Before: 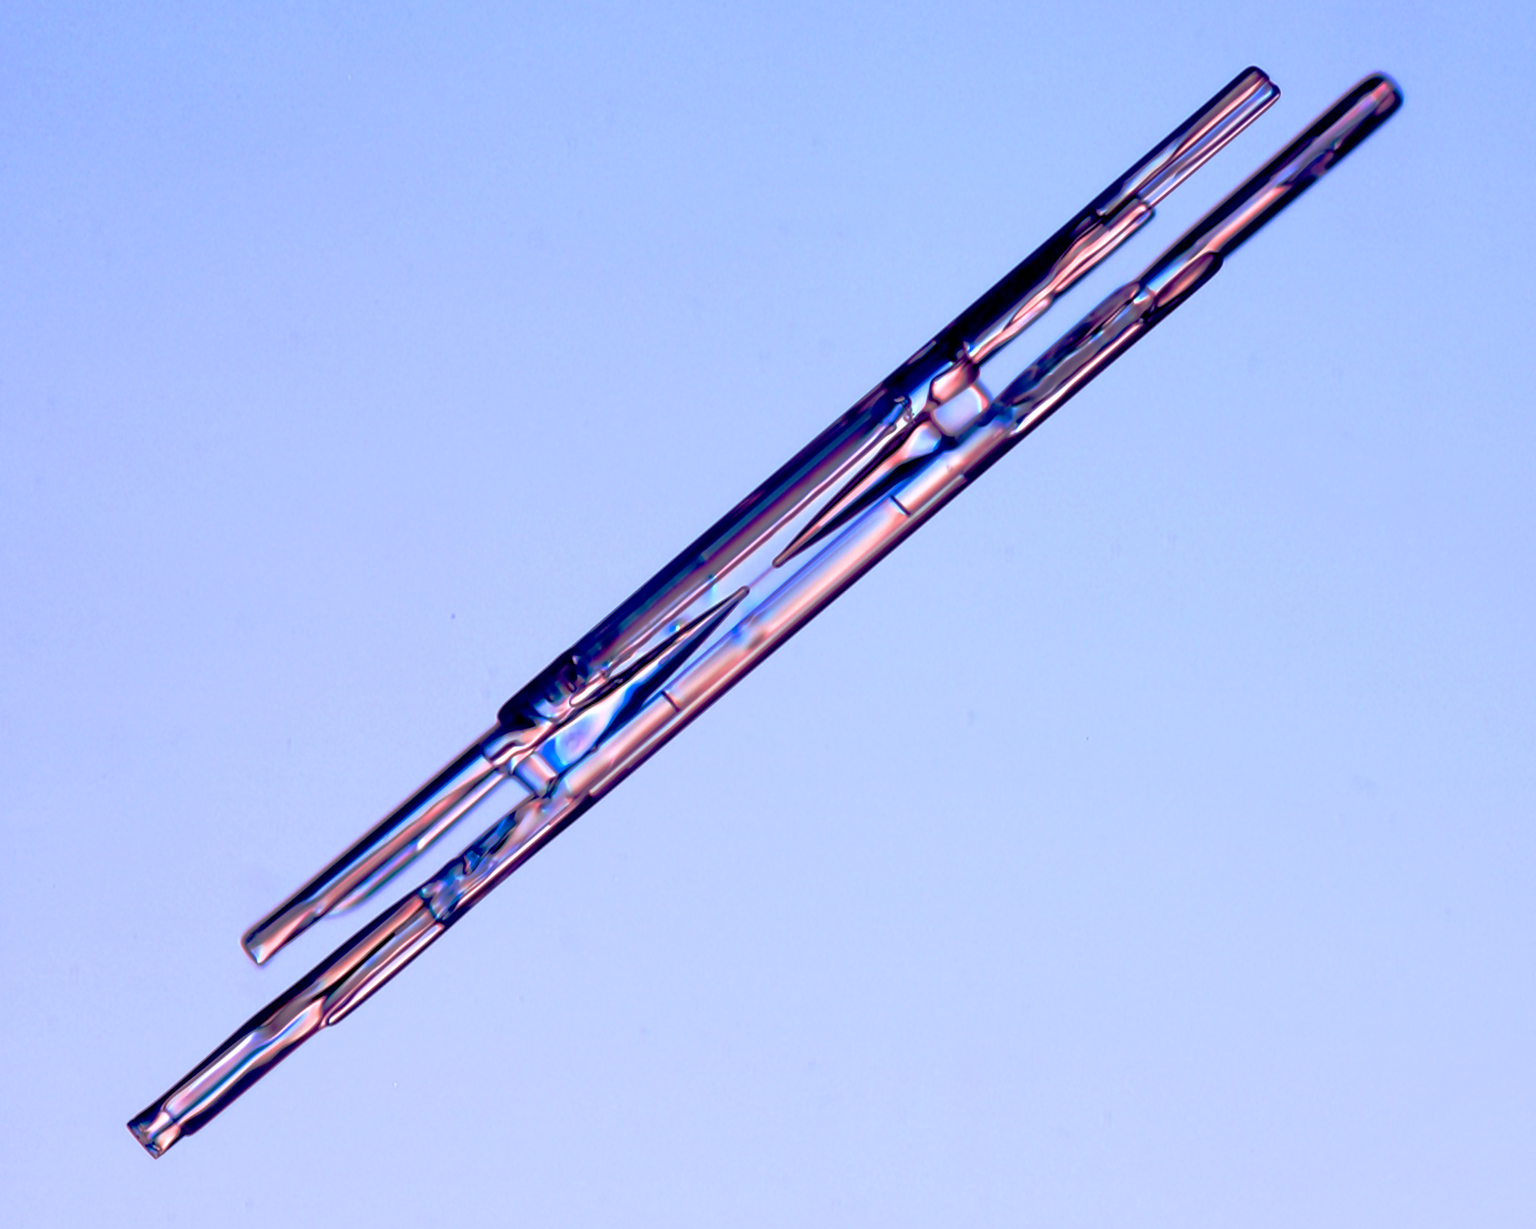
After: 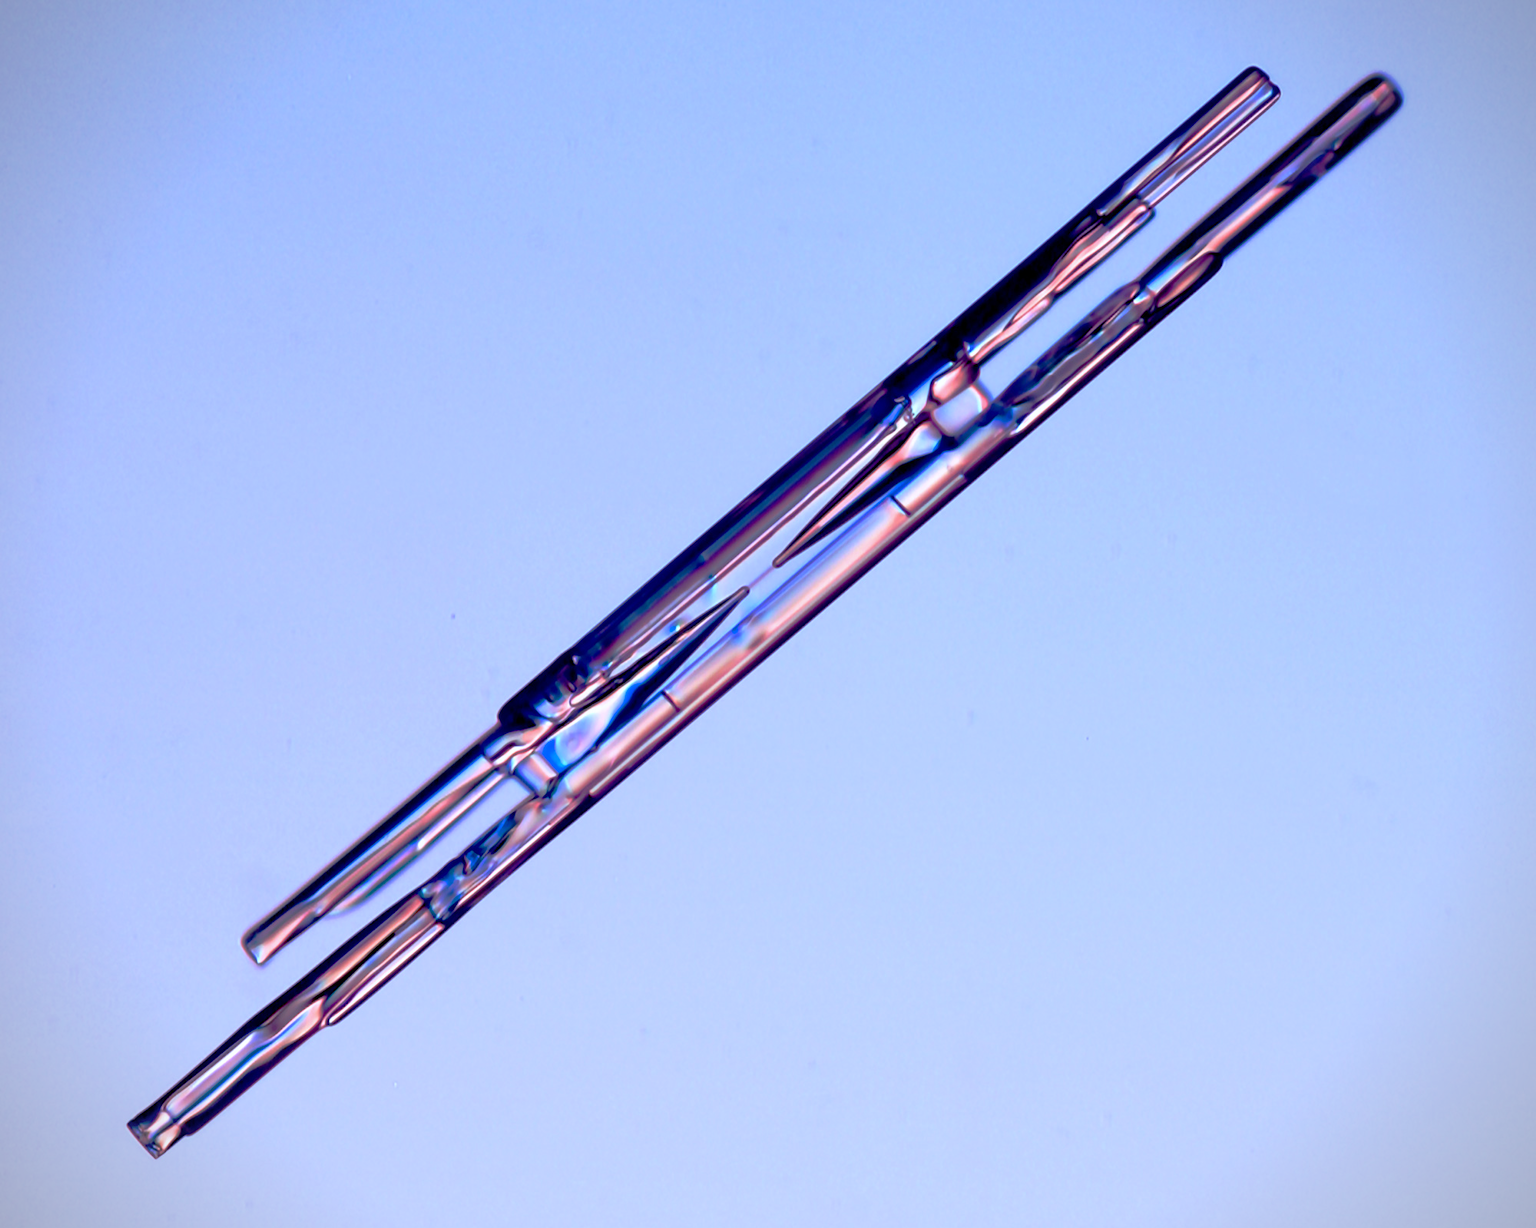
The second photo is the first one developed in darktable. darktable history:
white balance: red 0.982, blue 1.018
vignetting: fall-off start 91.19%
